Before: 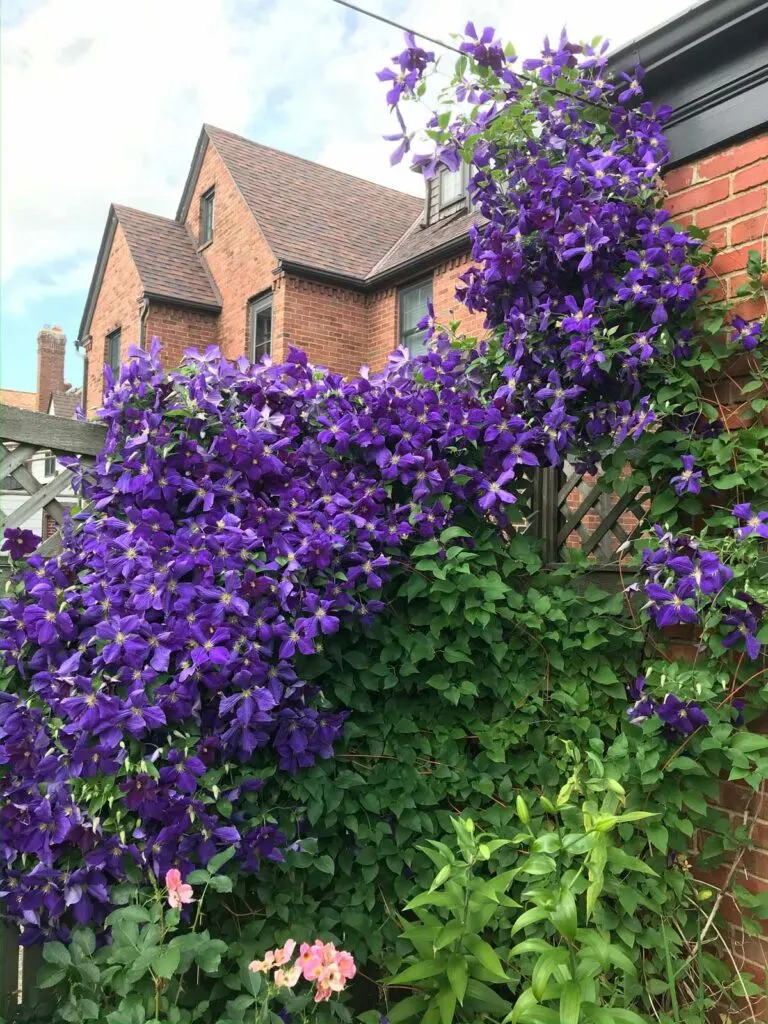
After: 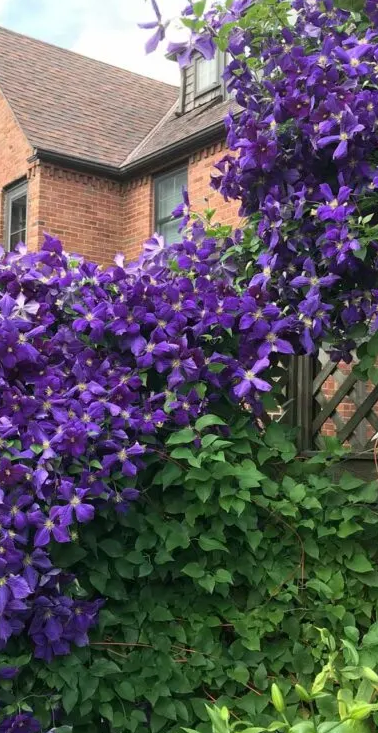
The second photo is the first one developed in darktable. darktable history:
crop: left 31.969%, top 10.981%, right 18.706%, bottom 17.396%
